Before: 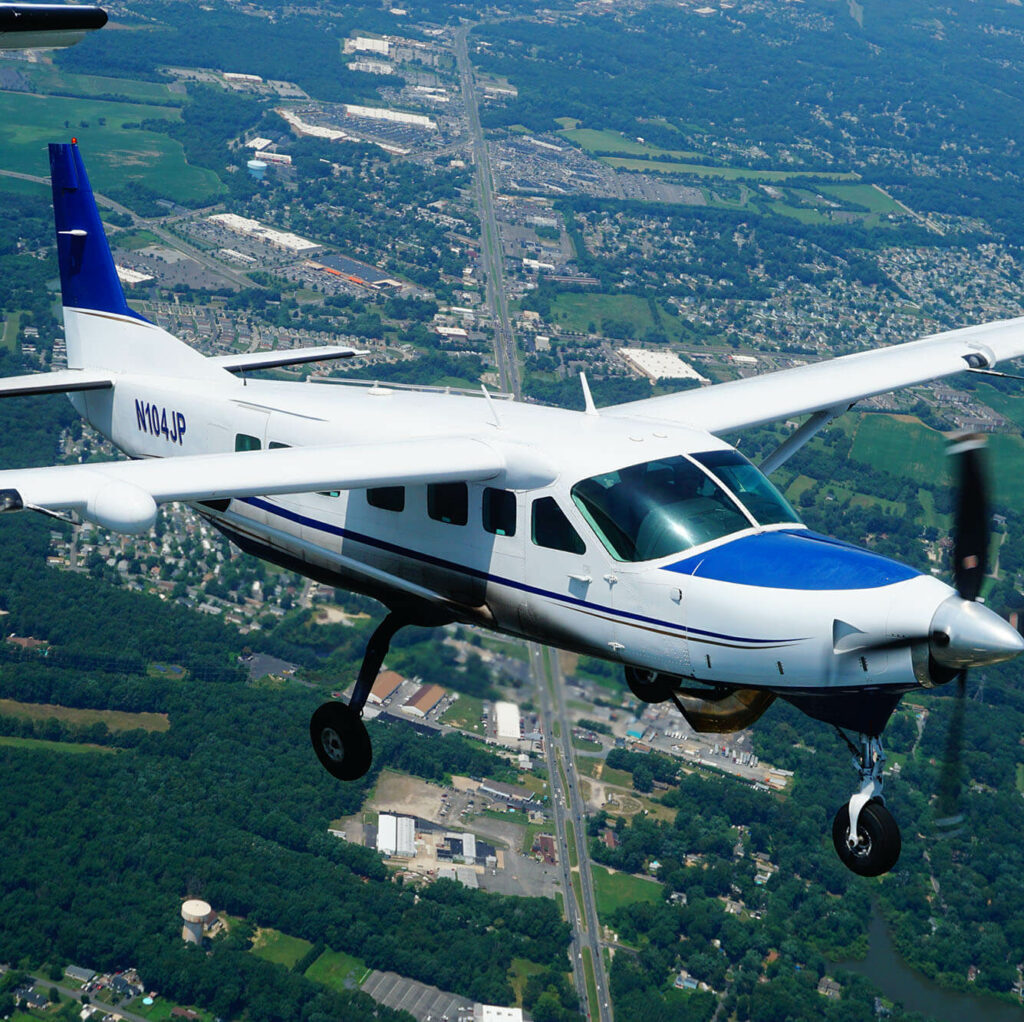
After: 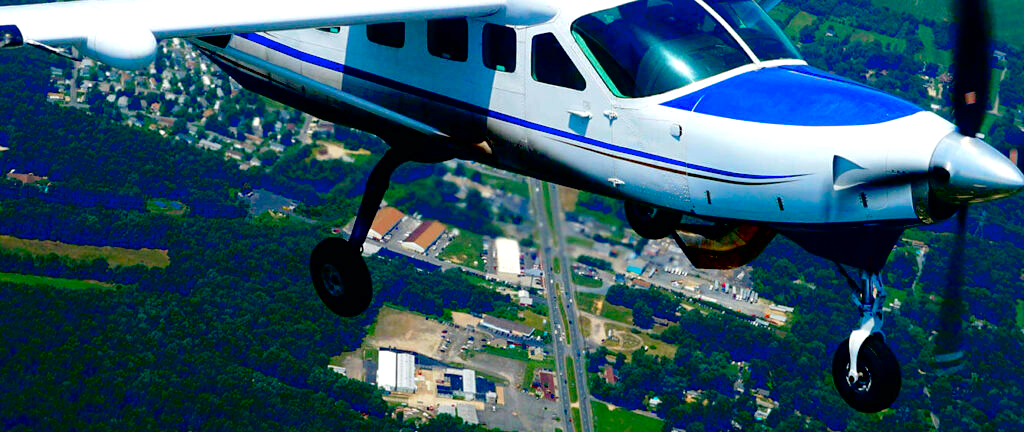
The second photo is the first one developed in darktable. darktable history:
haze removal: compatibility mode true, adaptive false
tone curve: curves: ch0 [(0, 0) (0.003, 0.003) (0.011, 0.011) (0.025, 0.025) (0.044, 0.044) (0.069, 0.069) (0.1, 0.099) (0.136, 0.135) (0.177, 0.176) (0.224, 0.223) (0.277, 0.275) (0.335, 0.333) (0.399, 0.396) (0.468, 0.465) (0.543, 0.546) (0.623, 0.625) (0.709, 0.711) (0.801, 0.802) (0.898, 0.898) (1, 1)], color space Lab, independent channels, preserve colors none
contrast brightness saturation: saturation 0.505
crop: top 45.487%, bottom 12.225%
exposure: black level correction 0.032, exposure 0.33 EV, compensate exposure bias true, compensate highlight preservation false
